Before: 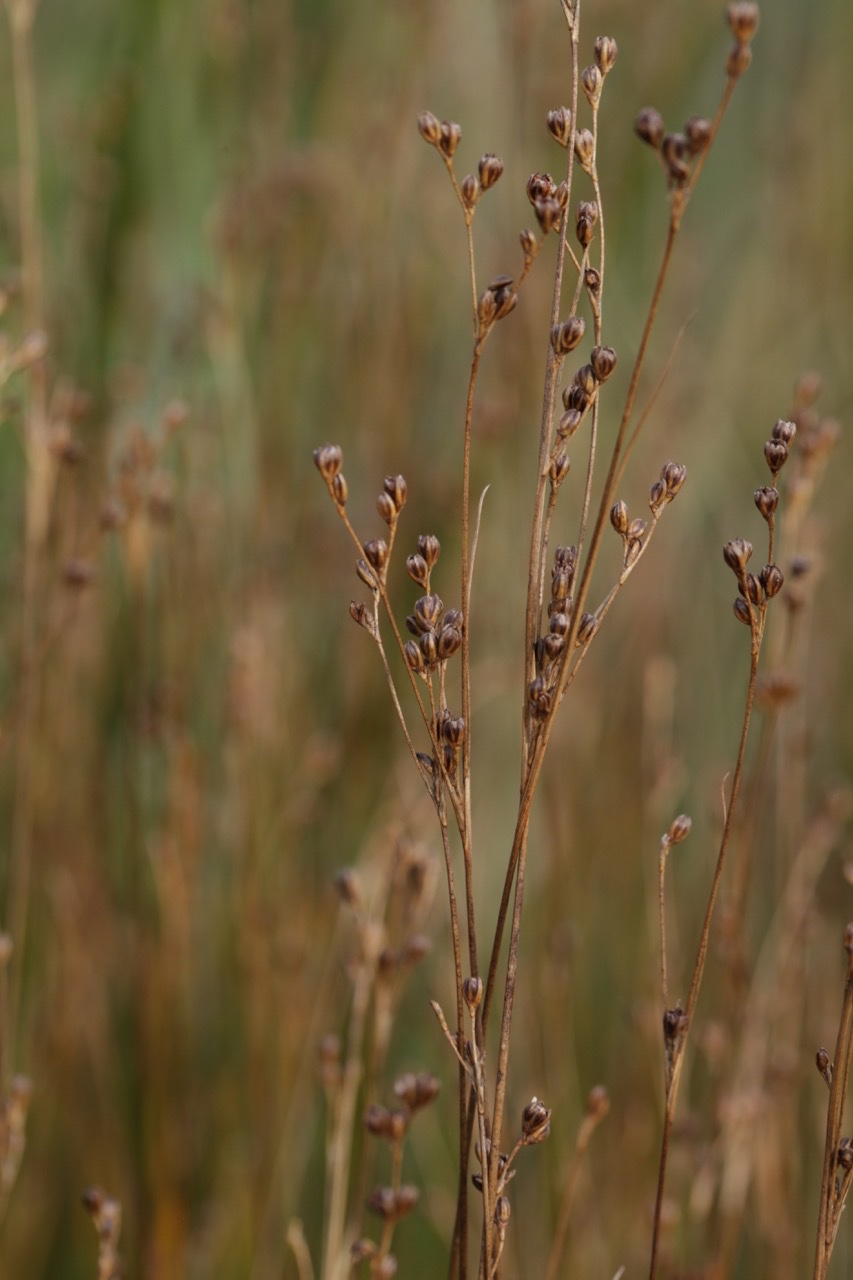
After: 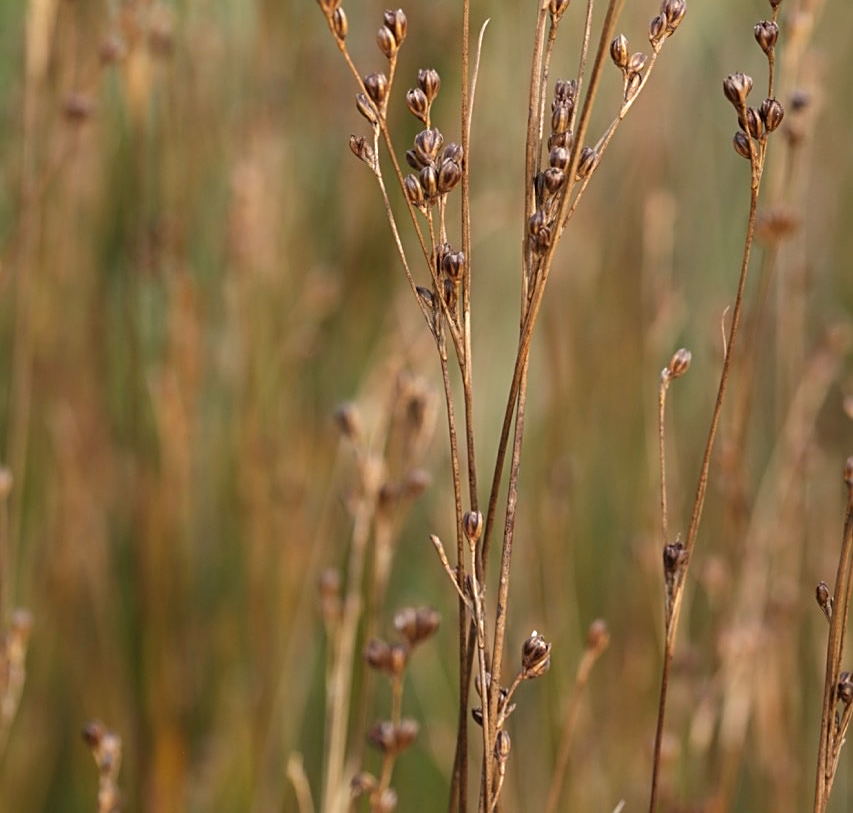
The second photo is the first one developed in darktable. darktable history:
sharpen: on, module defaults
crop and rotate: top 36.435%
exposure: black level correction 0, exposure 0.68 EV, compensate exposure bias true, compensate highlight preservation false
